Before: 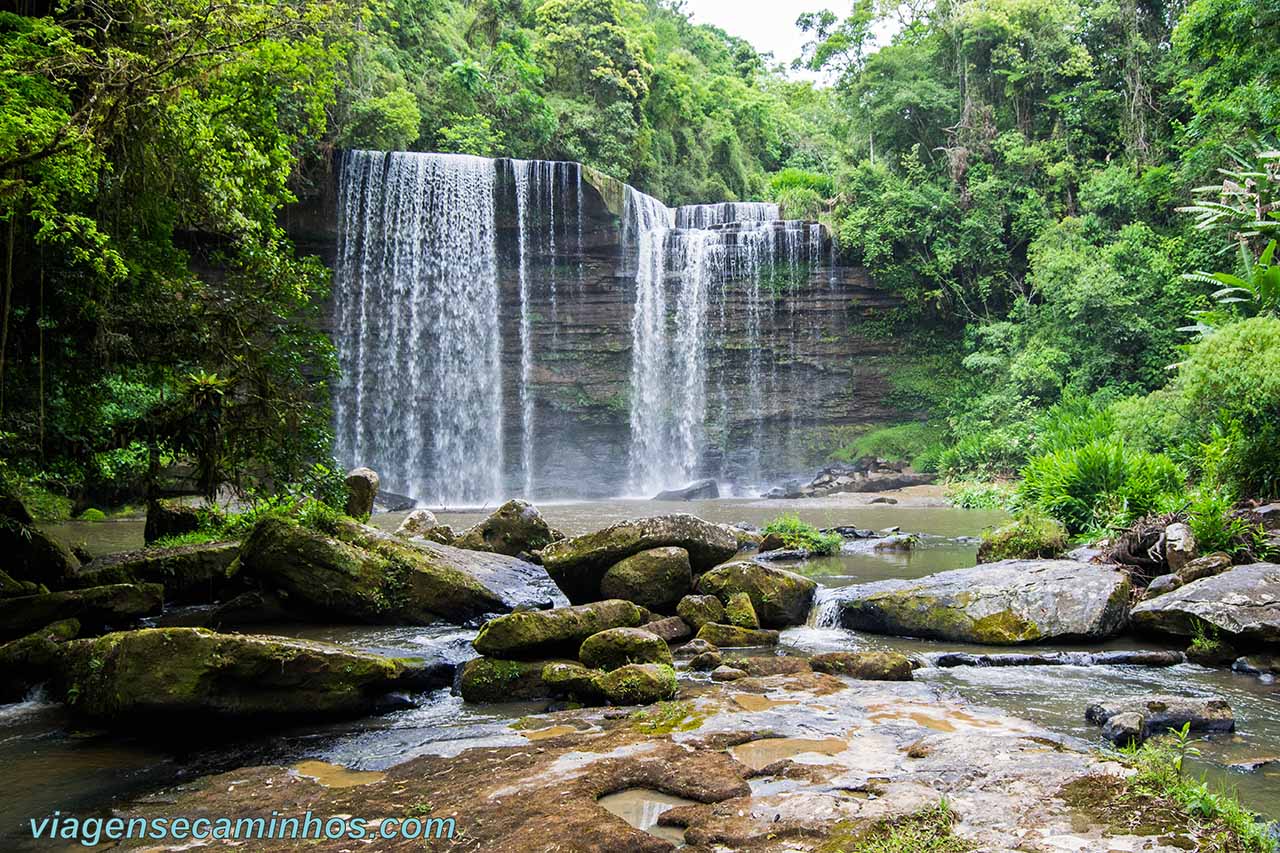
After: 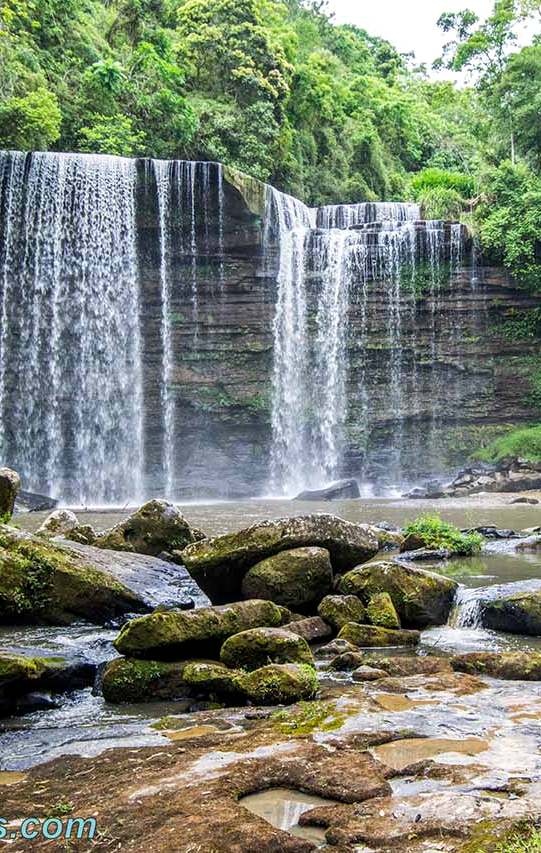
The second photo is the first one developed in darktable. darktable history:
local contrast: on, module defaults
crop: left 28.116%, right 29.608%
